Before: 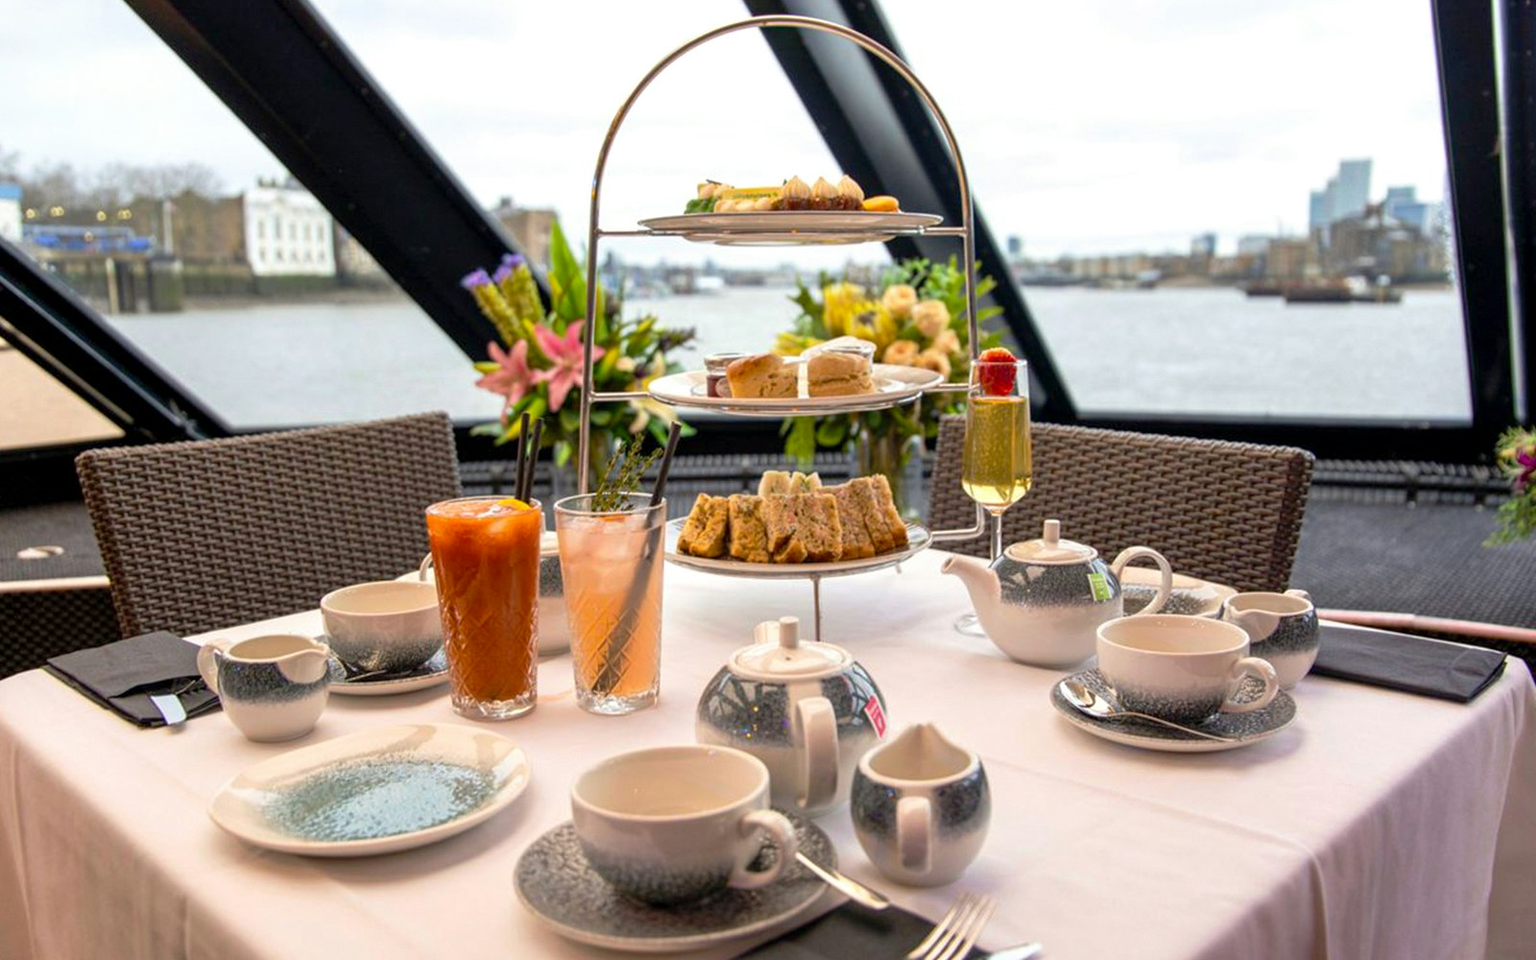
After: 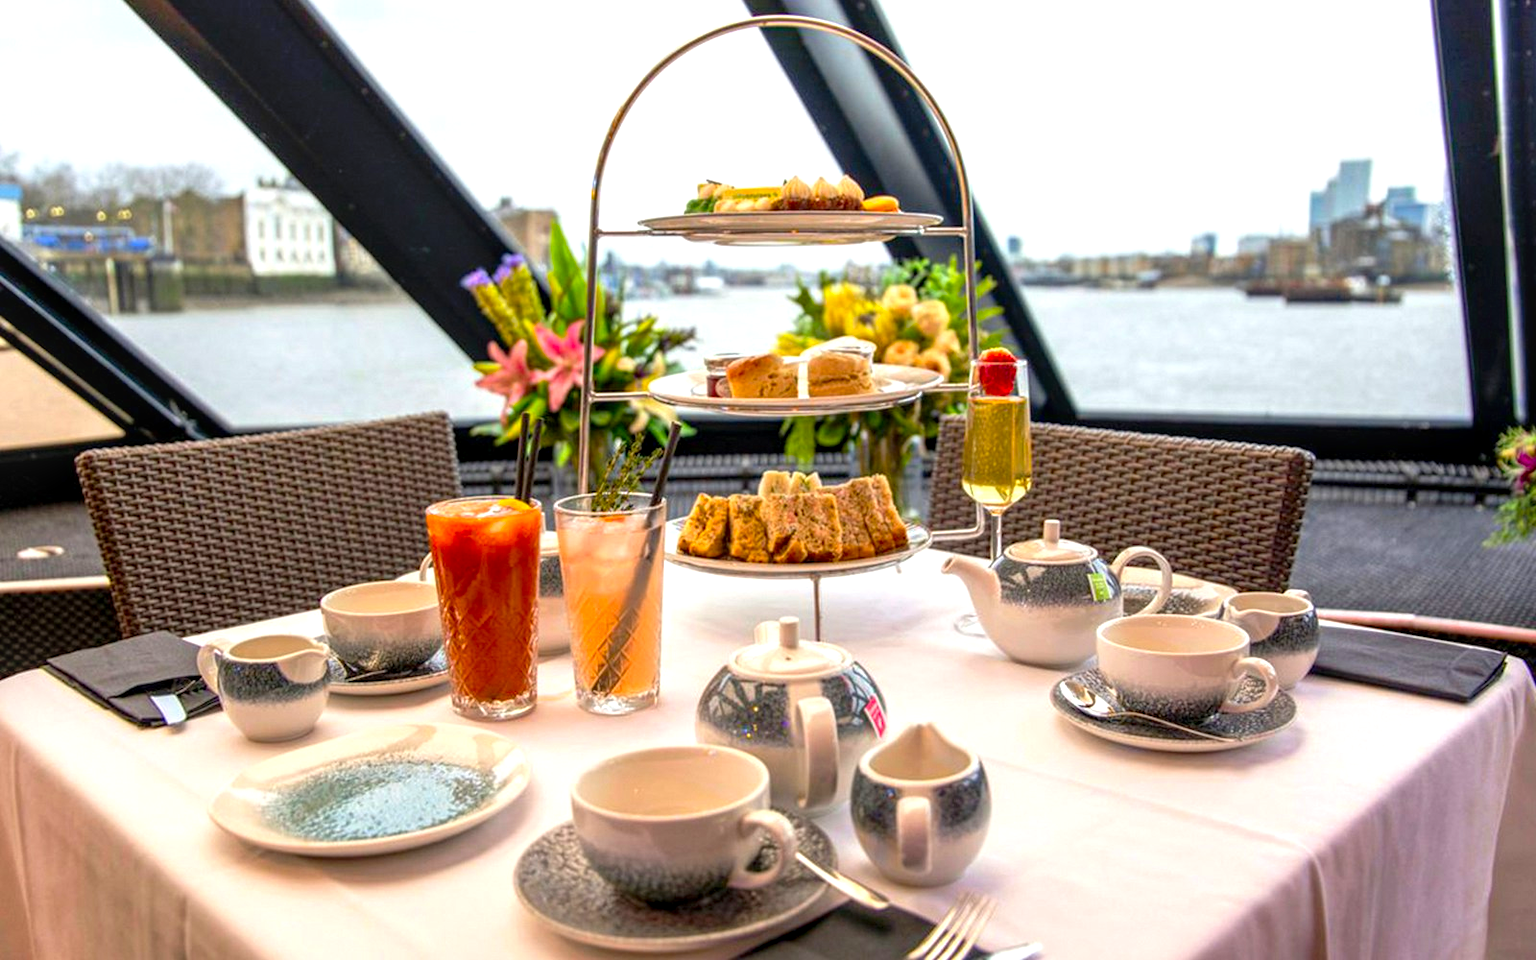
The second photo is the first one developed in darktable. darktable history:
local contrast: on, module defaults
exposure: black level correction 0.002, exposure 0.3 EV, compensate highlight preservation false
color correction: highlights b* -0.059, saturation 1.28
